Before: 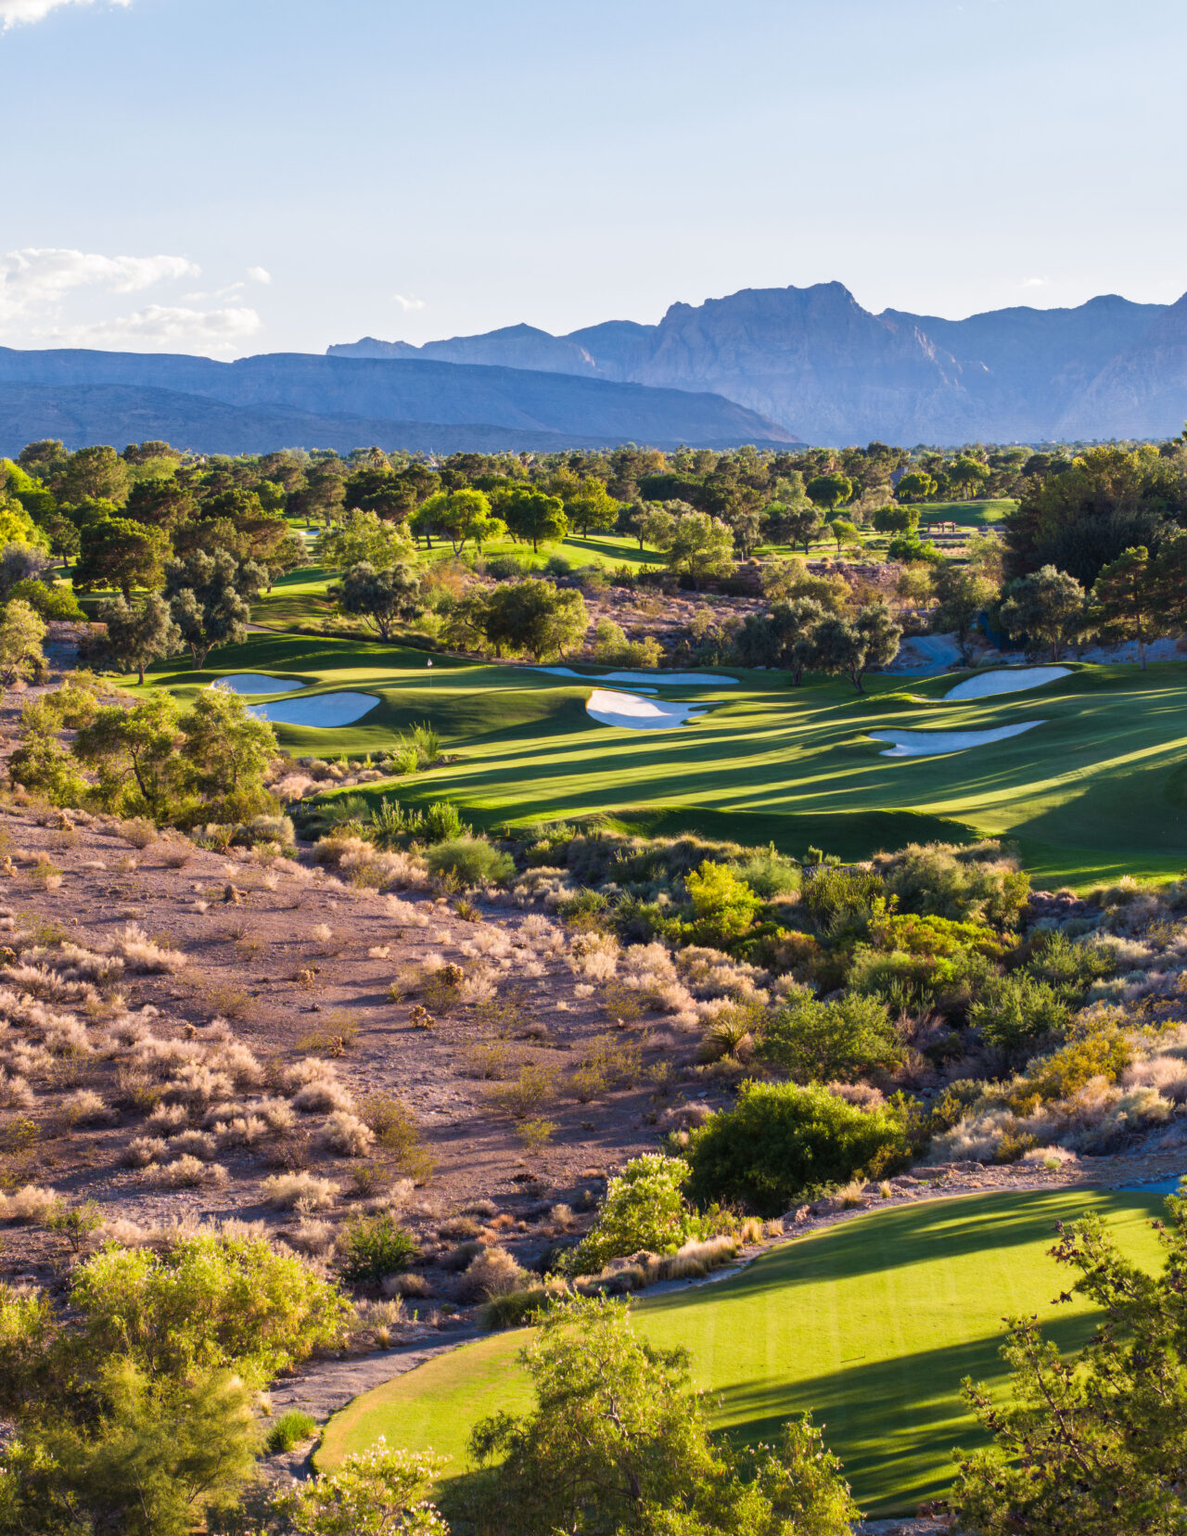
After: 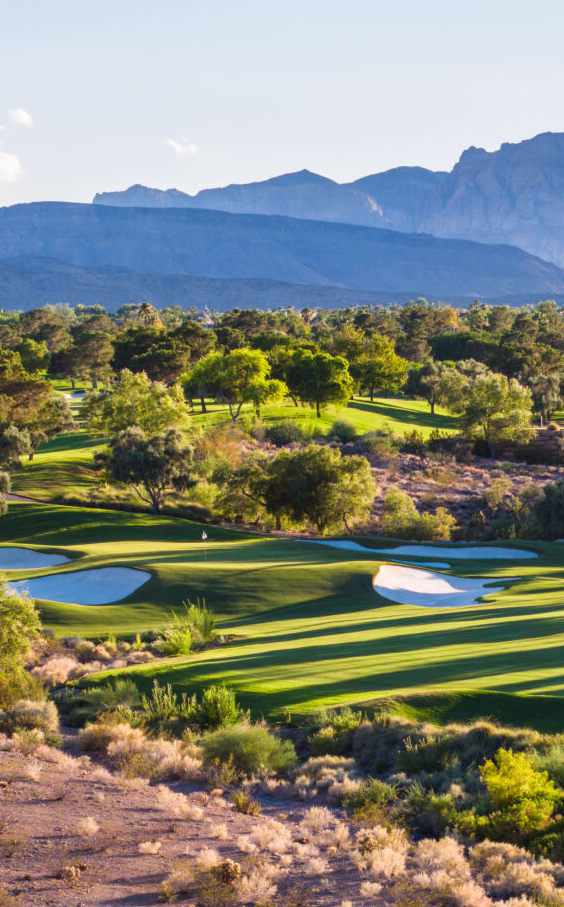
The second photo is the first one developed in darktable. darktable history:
tone equalizer: on, module defaults
crop: left 20.248%, top 10.86%, right 35.675%, bottom 34.321%
